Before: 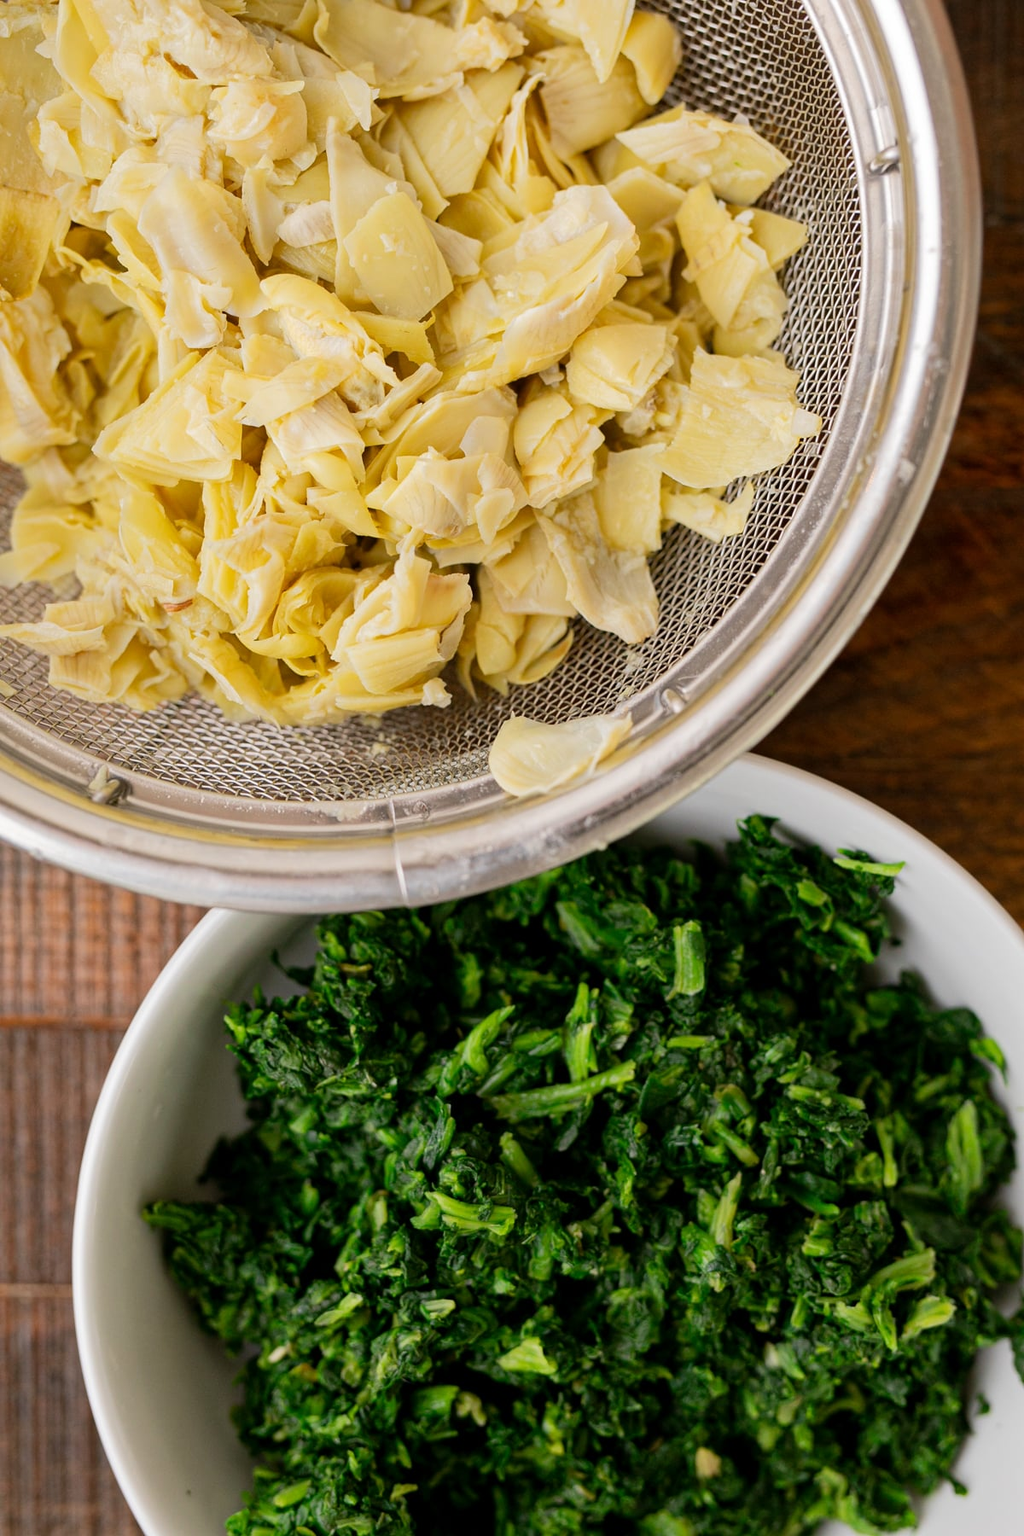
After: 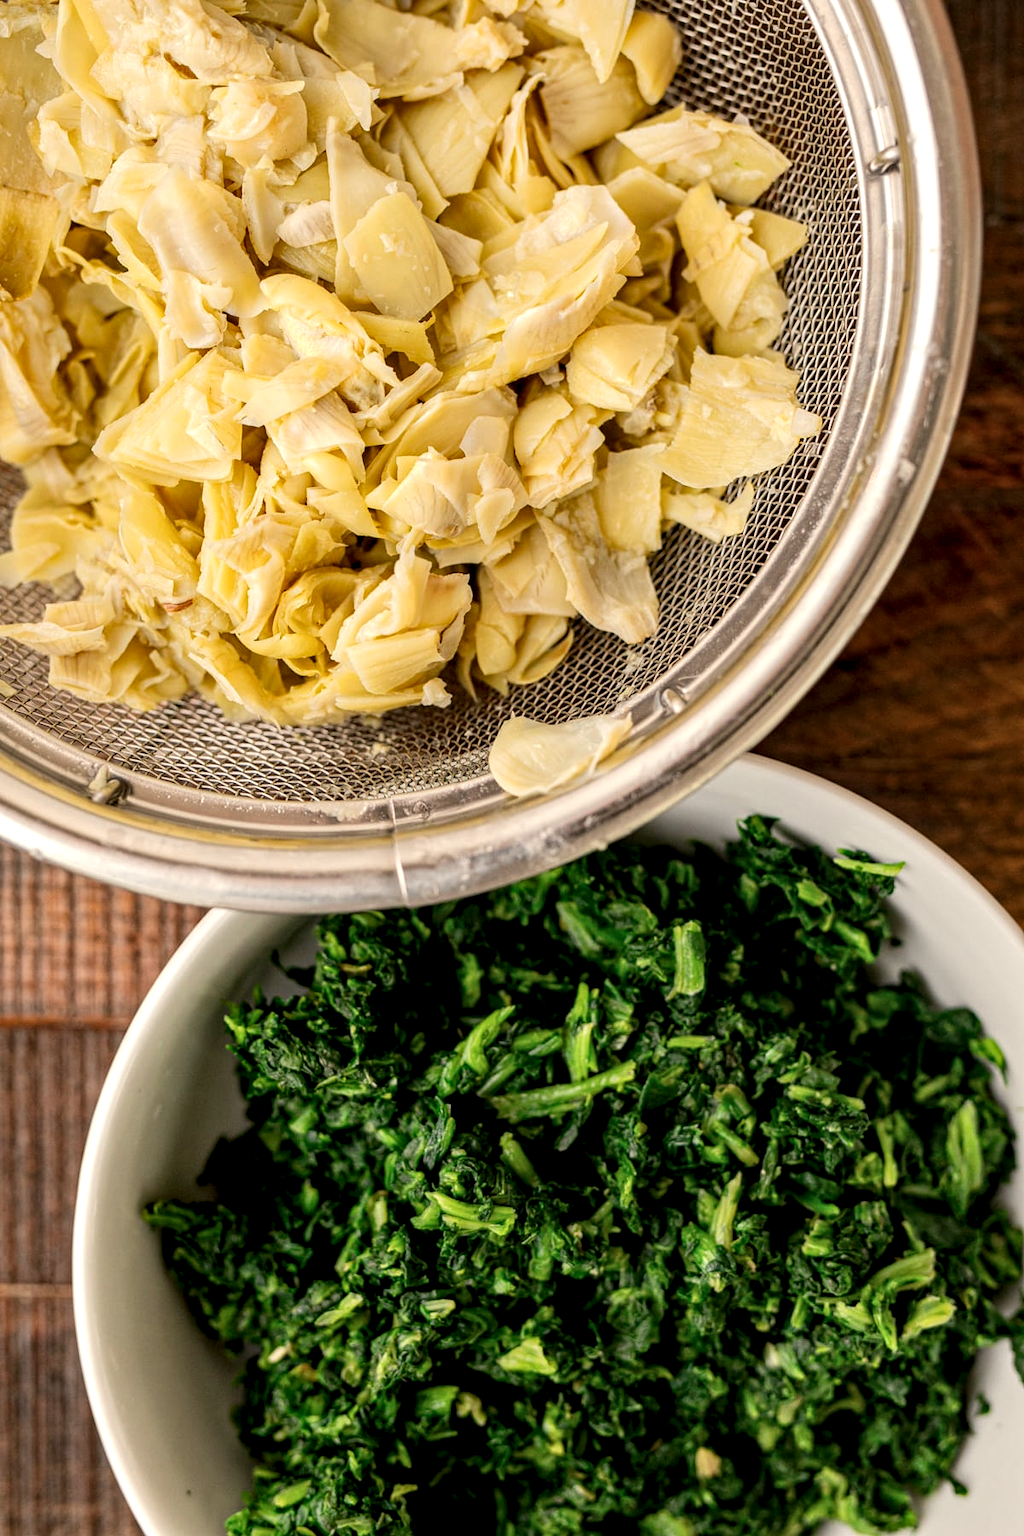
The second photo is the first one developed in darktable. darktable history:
local contrast: detail 160%
white balance: red 1.045, blue 0.932
